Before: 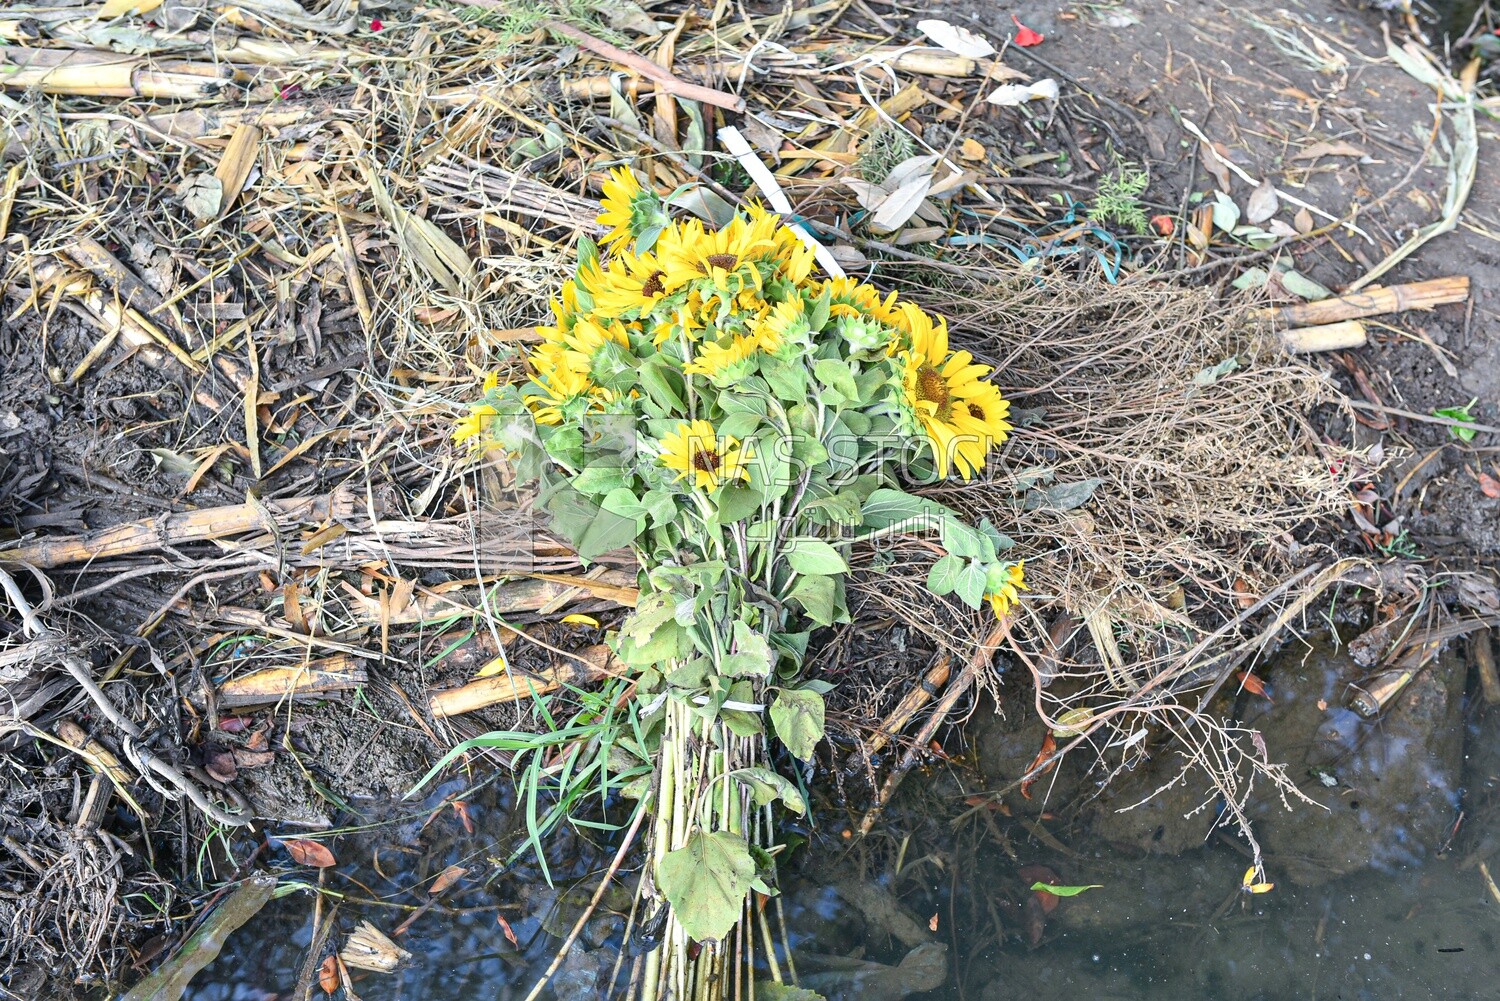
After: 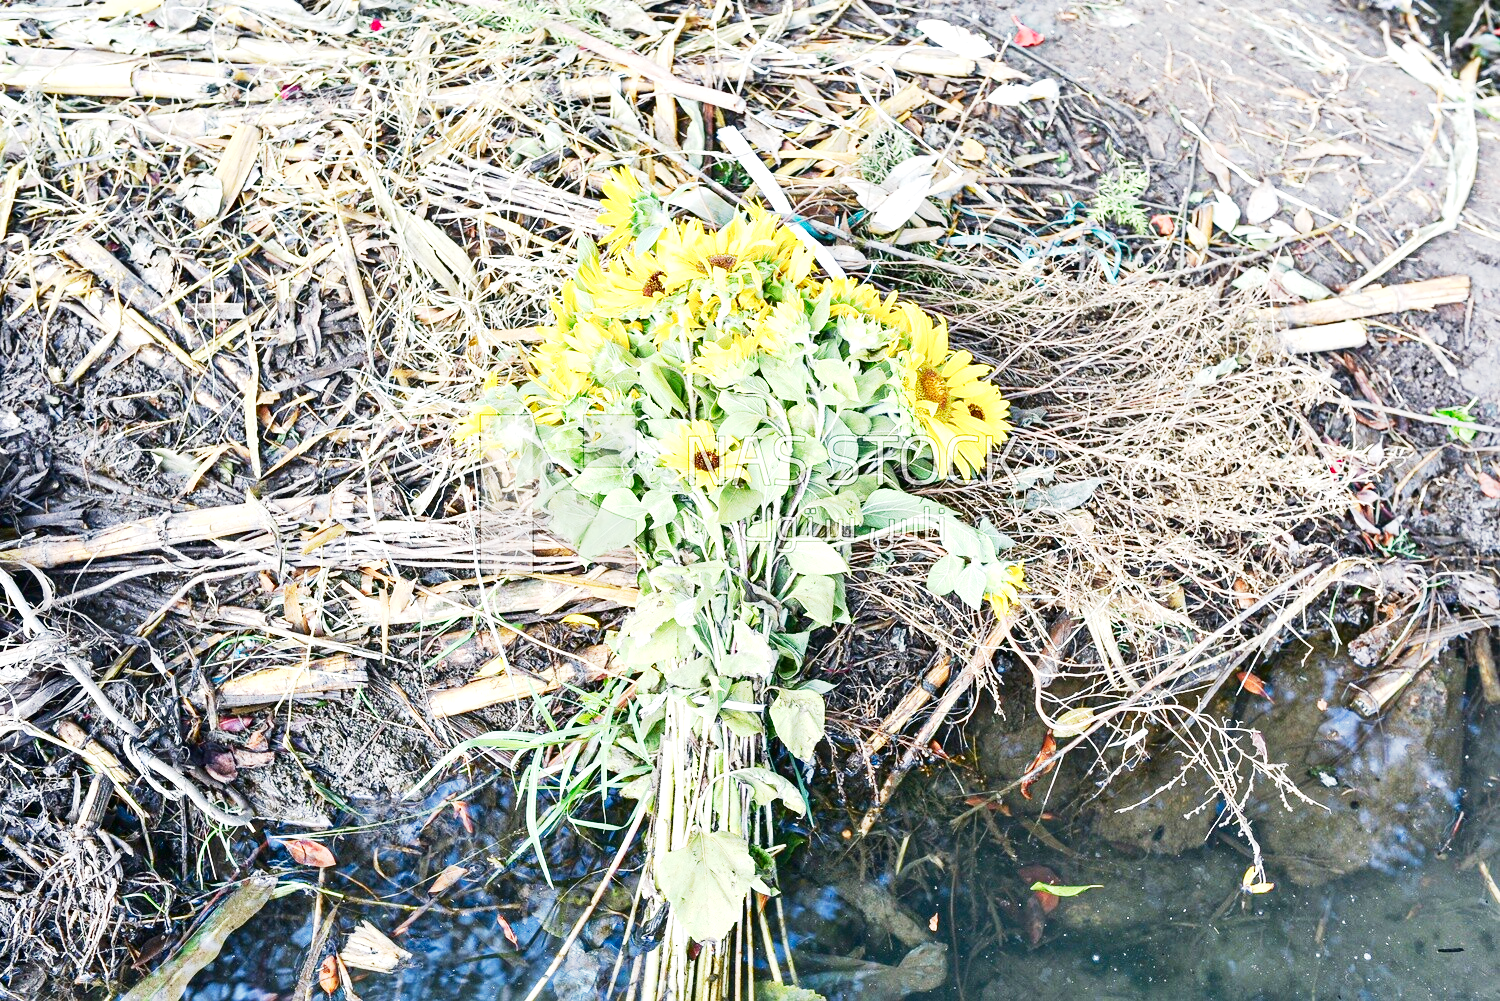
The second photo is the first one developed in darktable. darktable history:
contrast brightness saturation: contrast 0.098, brightness -0.269, saturation 0.145
exposure: black level correction 0, exposure 1.125 EV, compensate highlight preservation false
base curve: curves: ch0 [(0, 0) (0.088, 0.125) (0.176, 0.251) (0.354, 0.501) (0.613, 0.749) (1, 0.877)], preserve colors none
velvia: strength 6.29%
